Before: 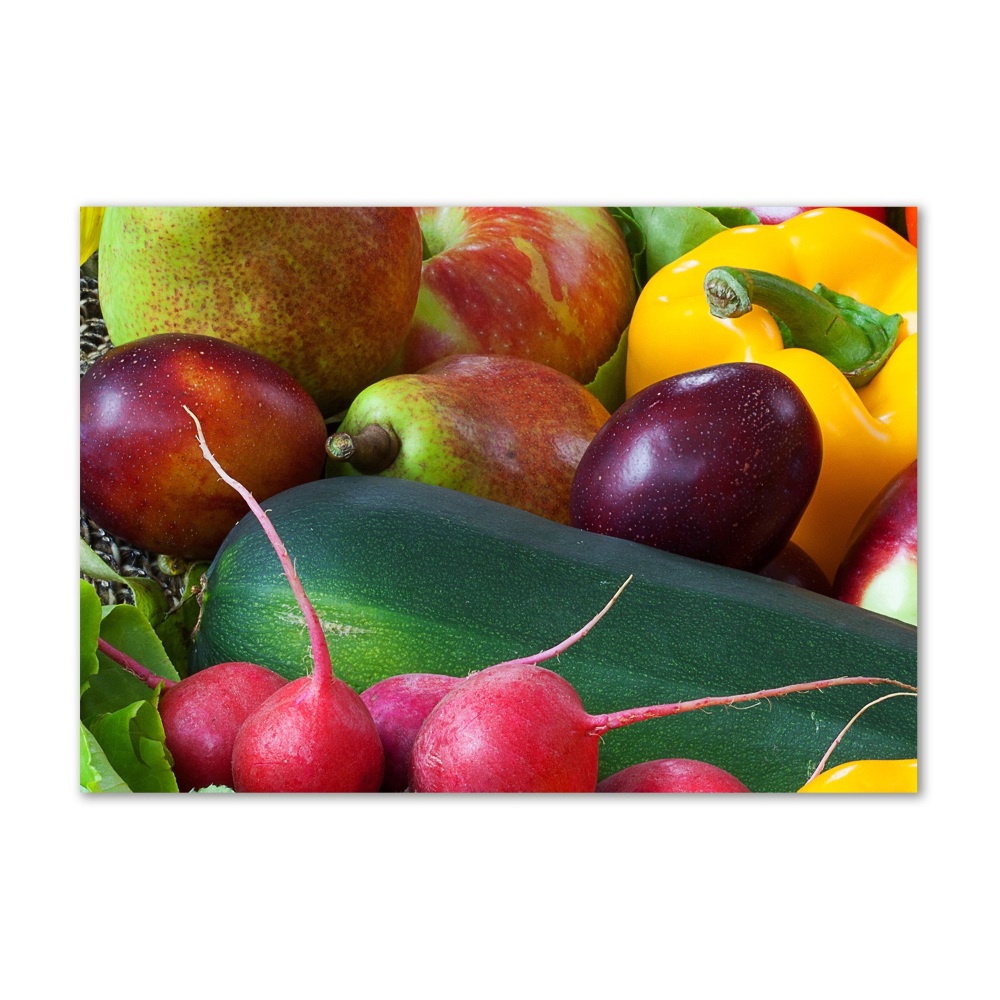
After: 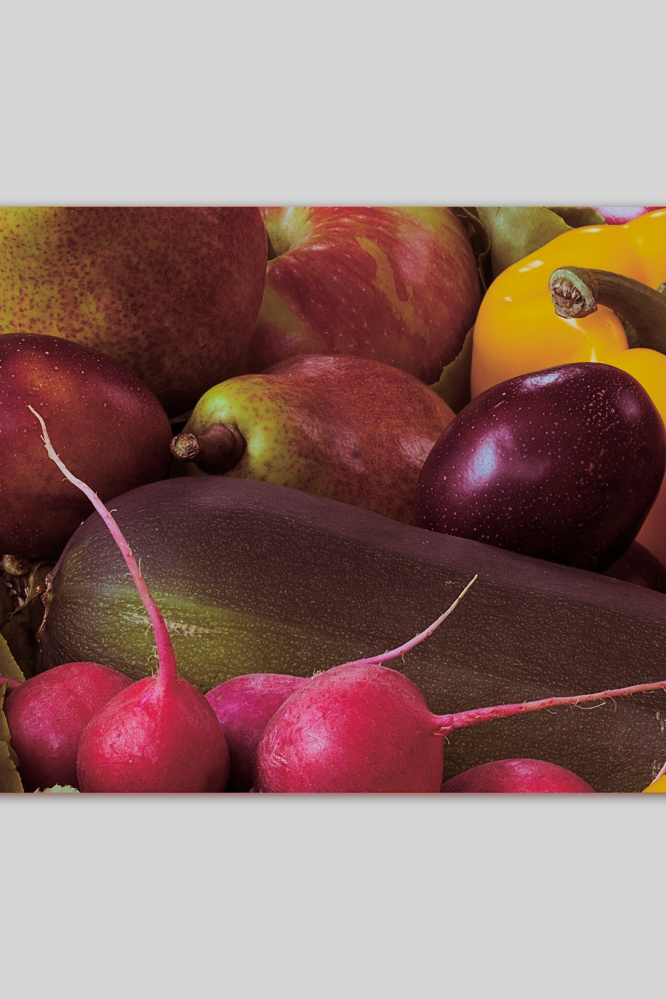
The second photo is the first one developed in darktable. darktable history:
exposure: exposure -0.582 EV, compensate highlight preservation false
crop and rotate: left 15.546%, right 17.787%
color balance rgb: linear chroma grading › global chroma 15%, perceptual saturation grading › global saturation 30%
split-toning: highlights › hue 187.2°, highlights › saturation 0.83, balance -68.05, compress 56.43%
